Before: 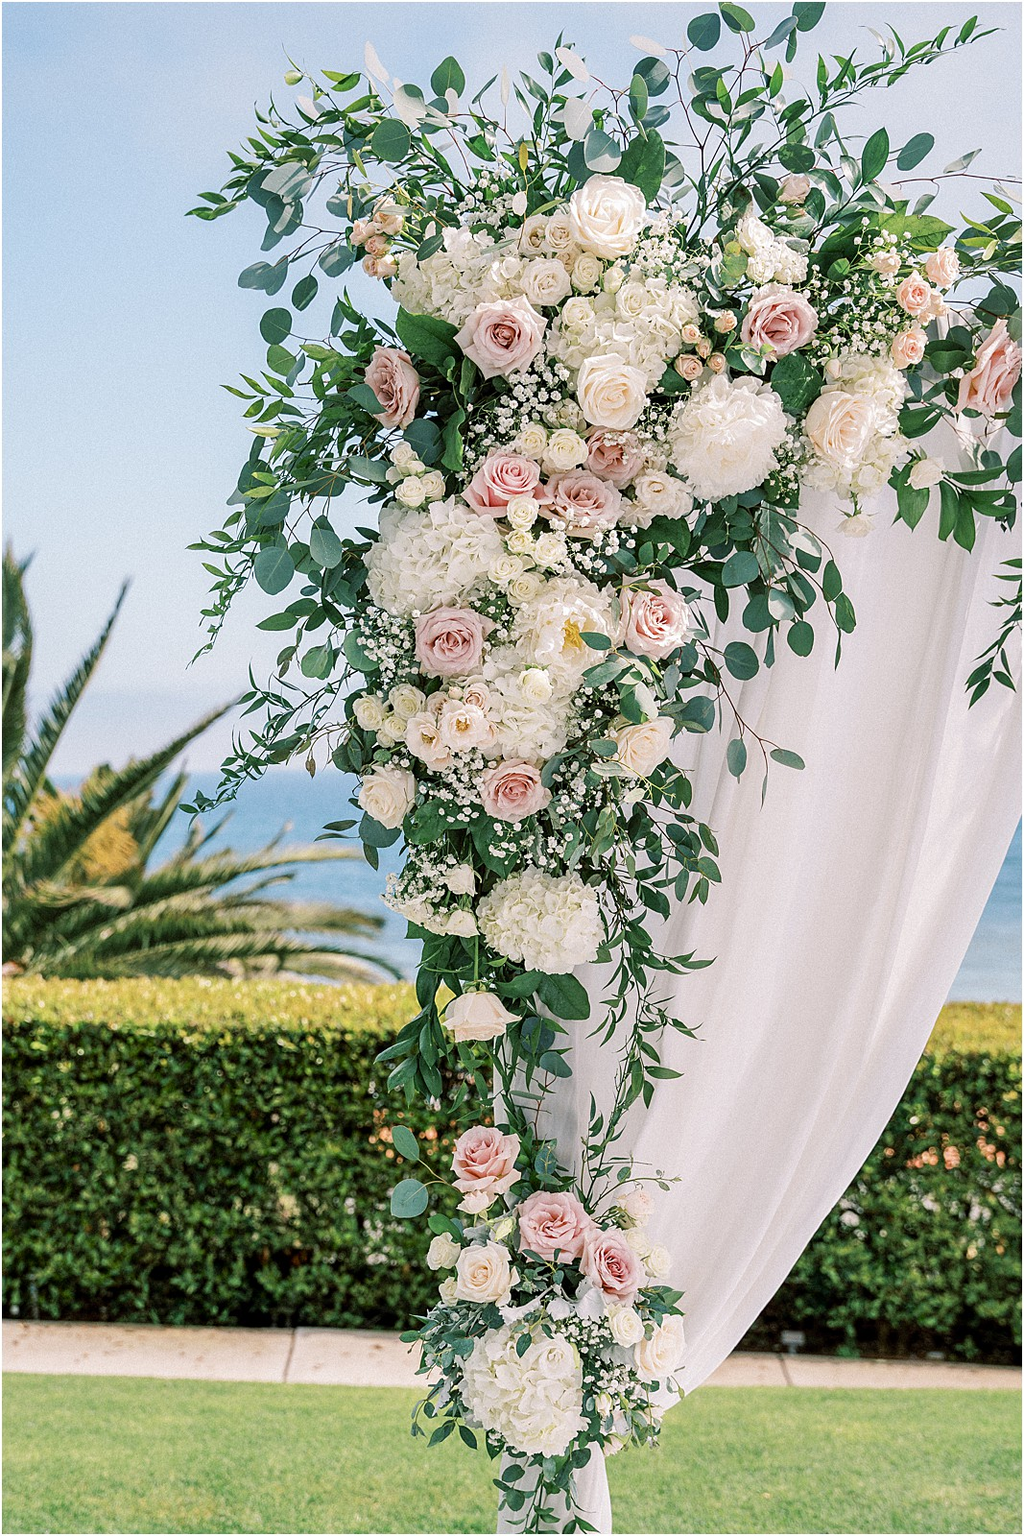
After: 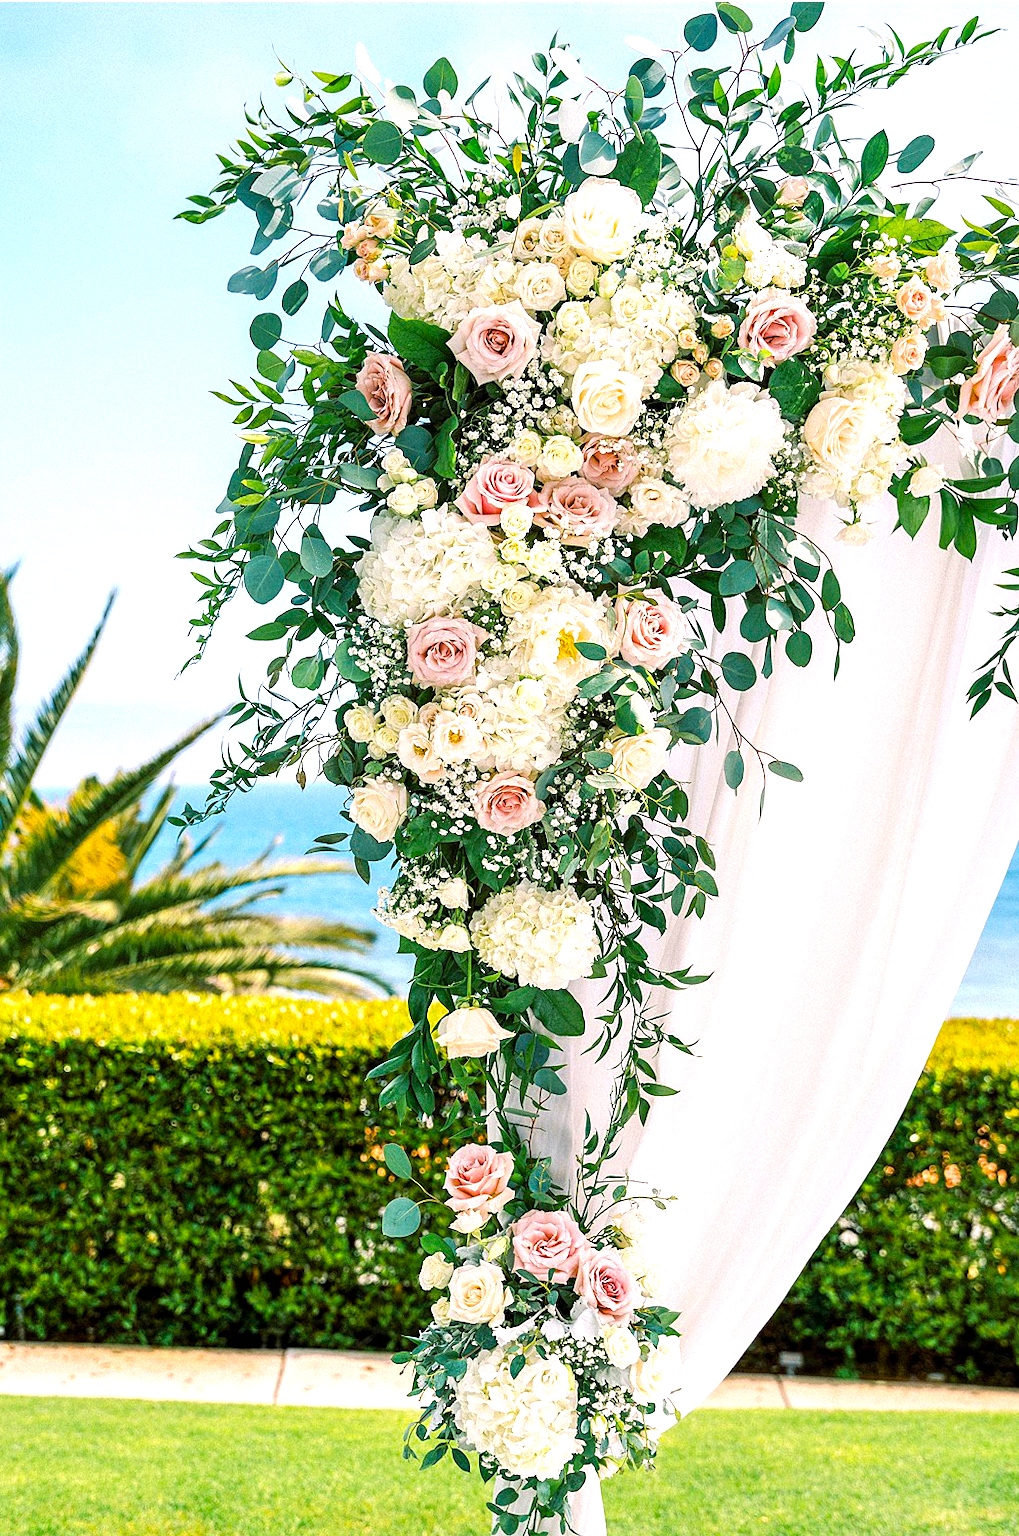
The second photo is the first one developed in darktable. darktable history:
color balance rgb: perceptual saturation grading › global saturation 31.202%, perceptual brilliance grading › global brilliance 18.287%, global vibrance 33.047%
crop and rotate: left 1.46%, right 0.523%, bottom 1.517%
